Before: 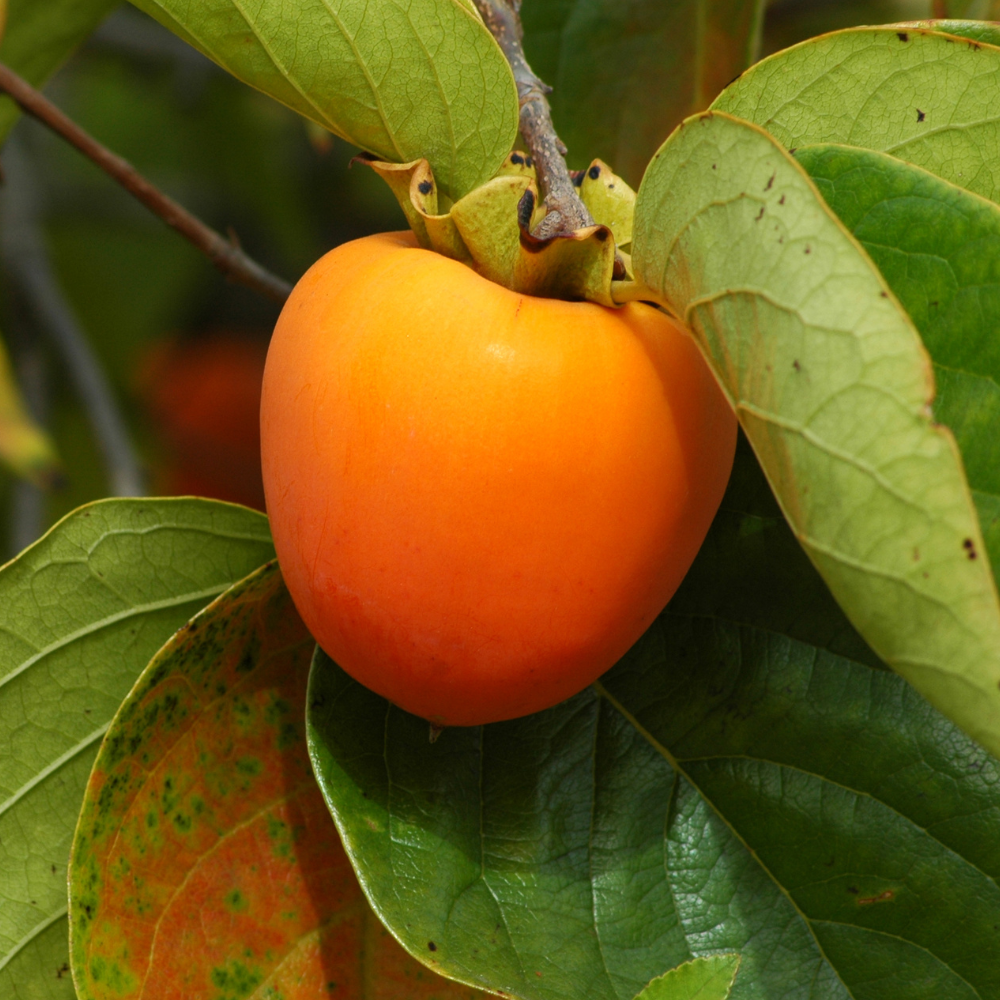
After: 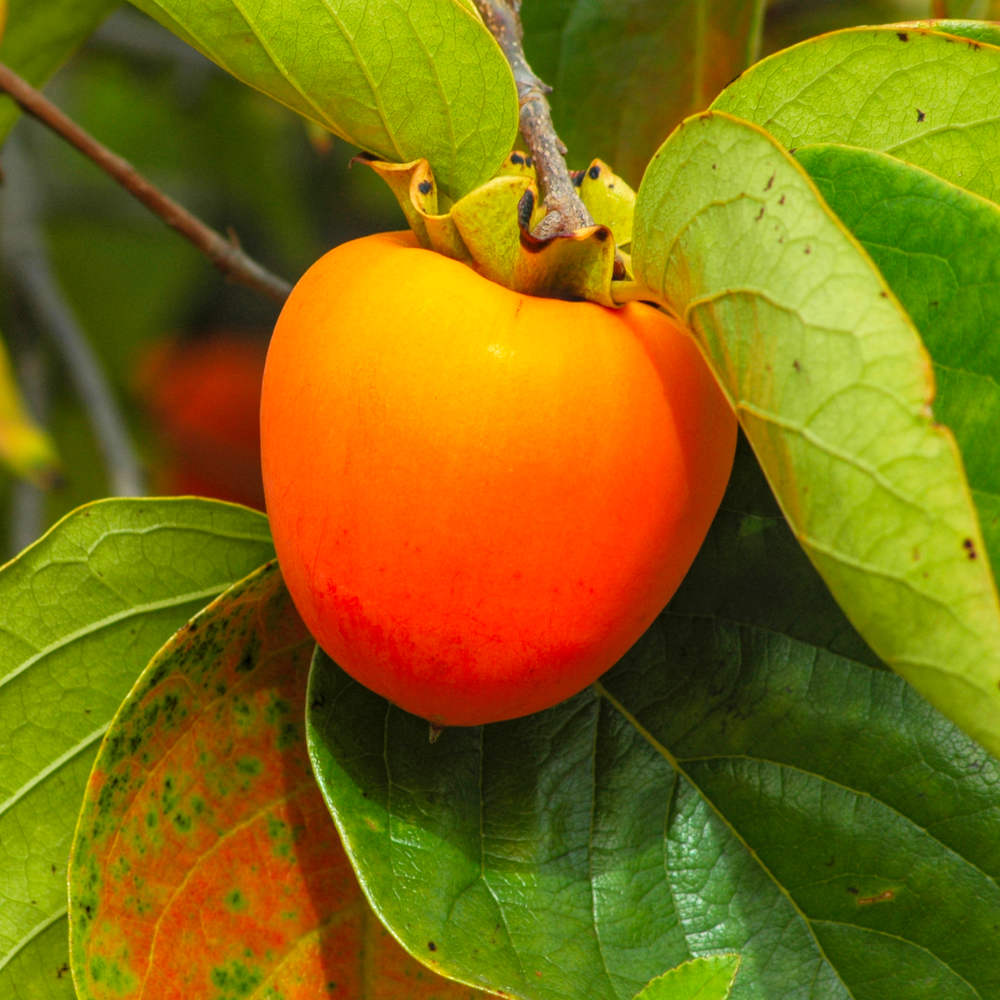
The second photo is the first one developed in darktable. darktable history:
contrast brightness saturation: contrast 0.067, brightness 0.177, saturation 0.399
local contrast: on, module defaults
